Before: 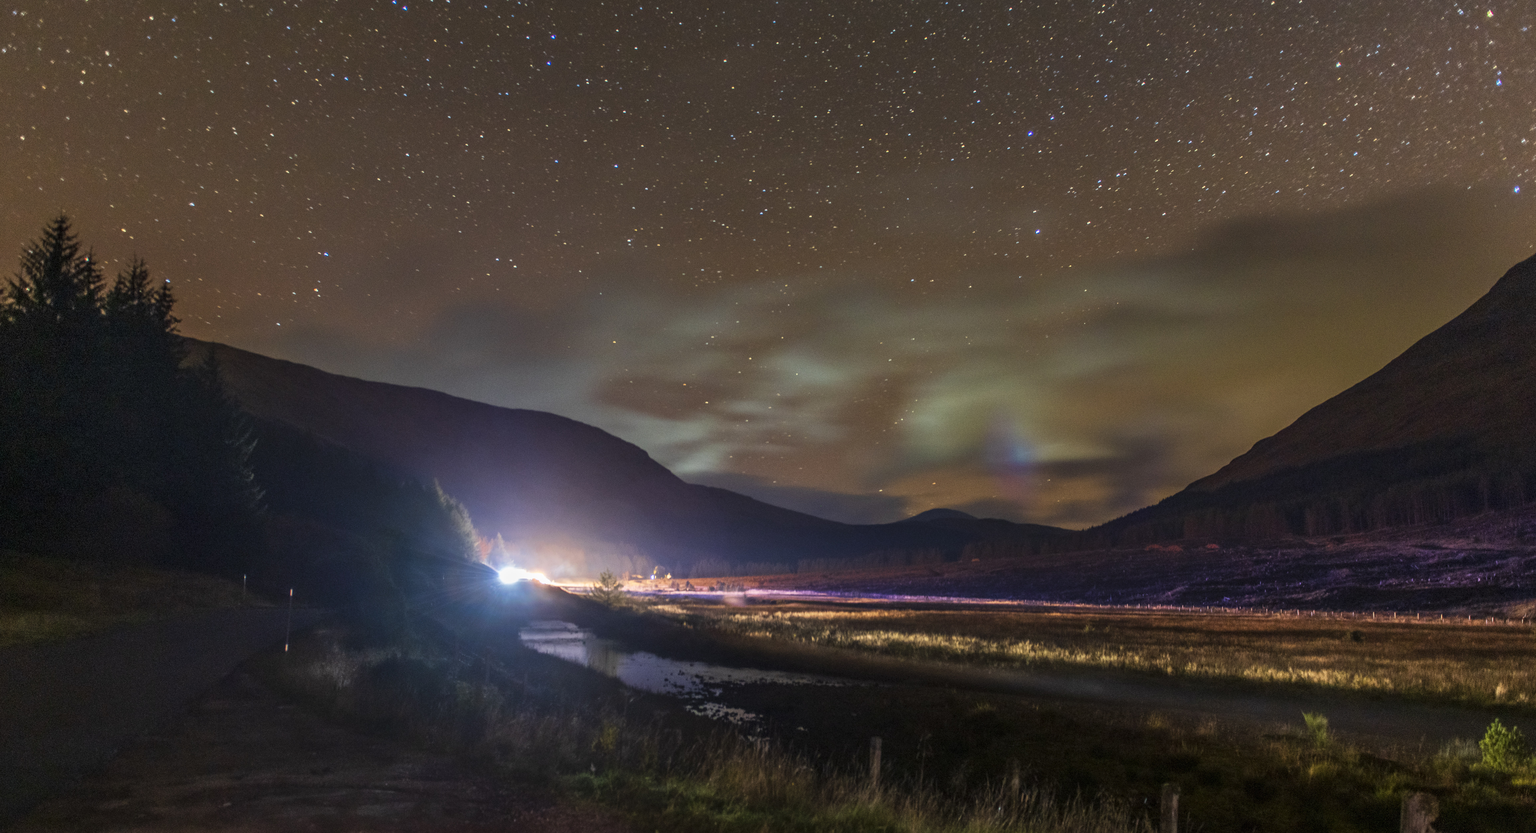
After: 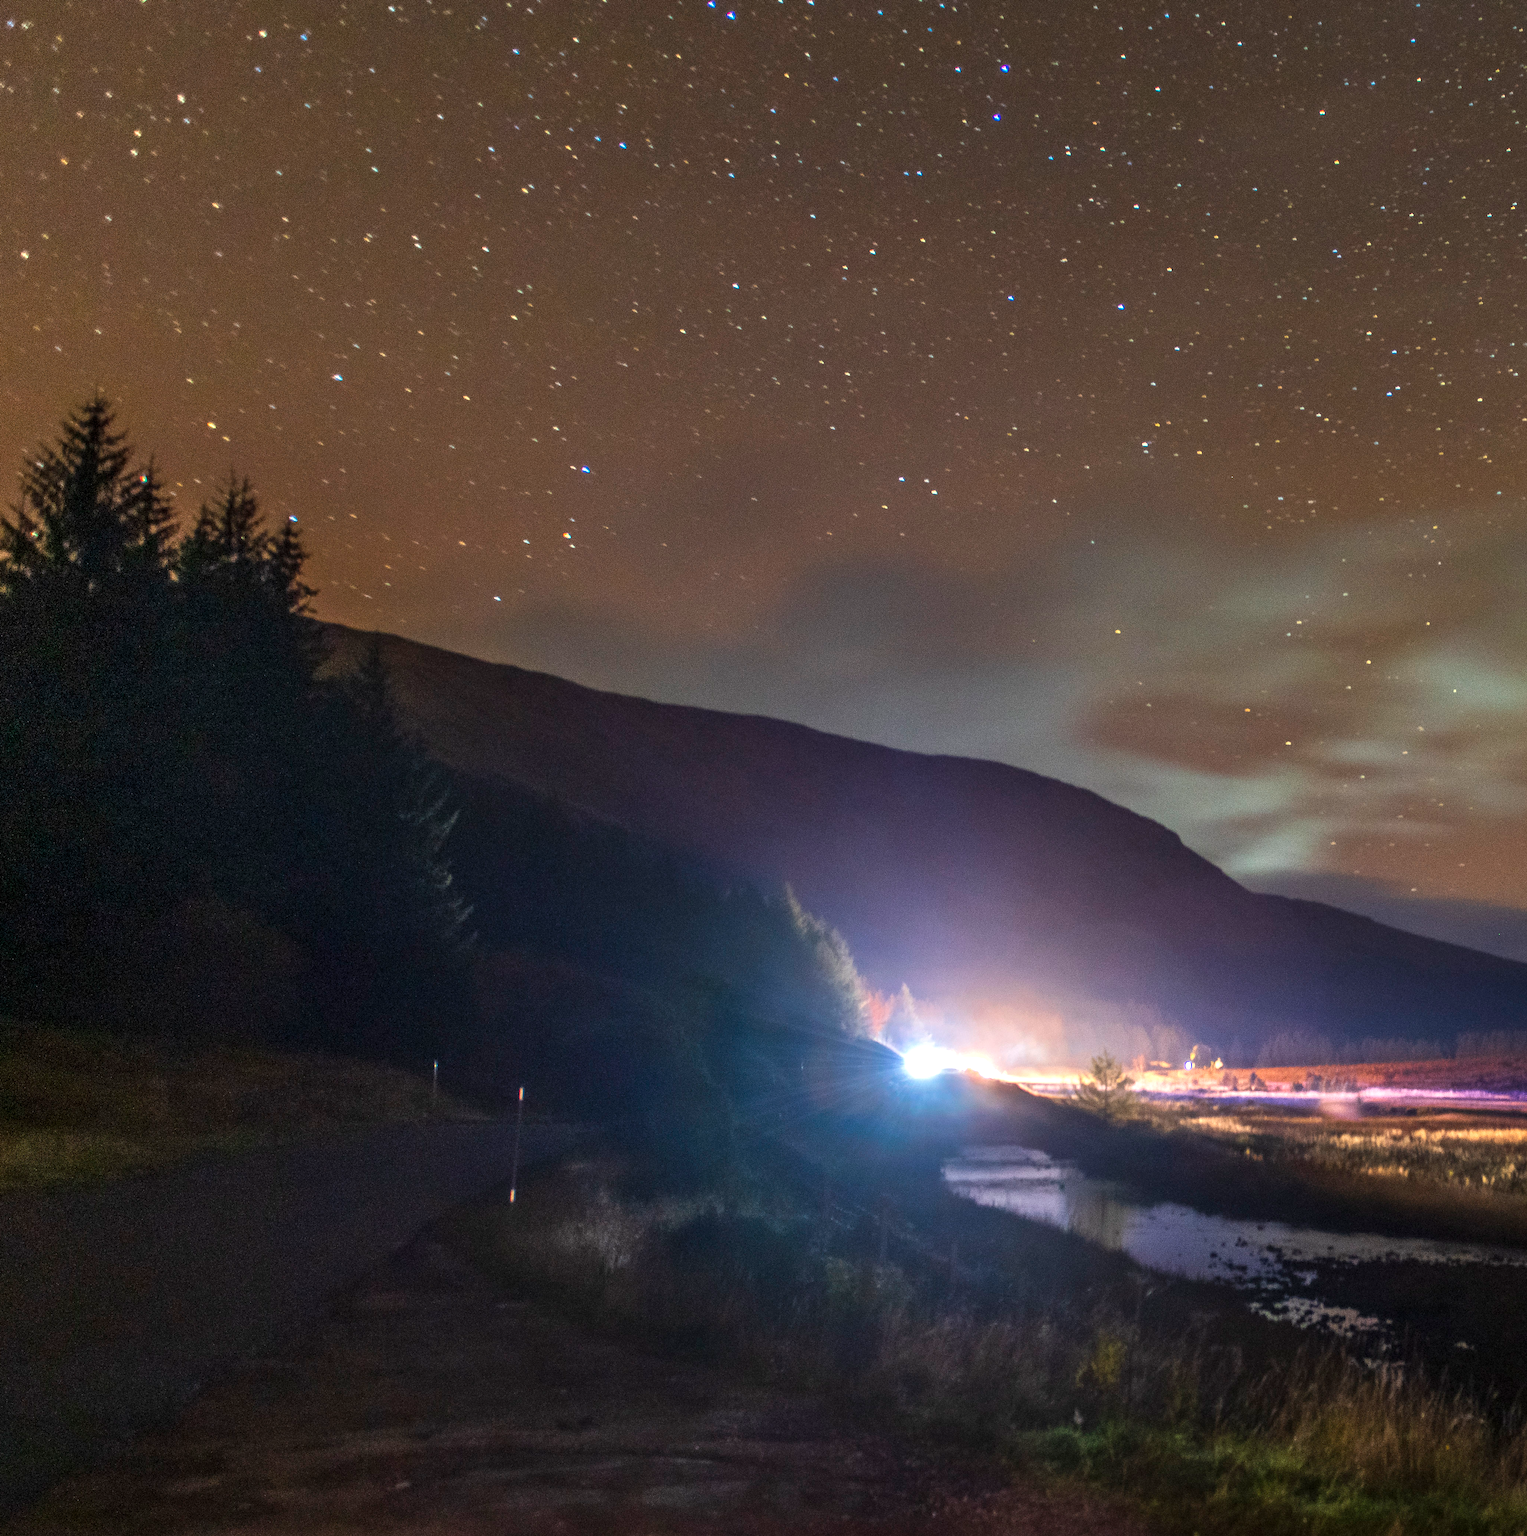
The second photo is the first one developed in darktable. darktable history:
color balance rgb: perceptual saturation grading › global saturation 5.537%, perceptual brilliance grading › global brilliance 11.425%, global vibrance 9.73%
crop: left 0.601%, right 45.549%, bottom 0.087%
